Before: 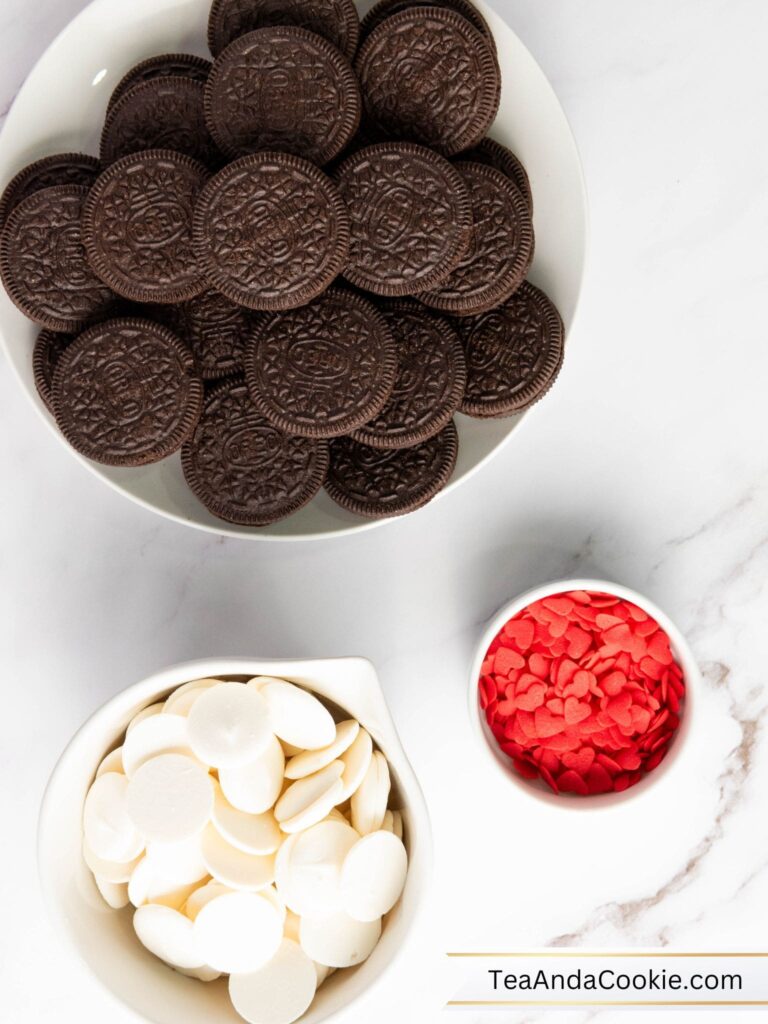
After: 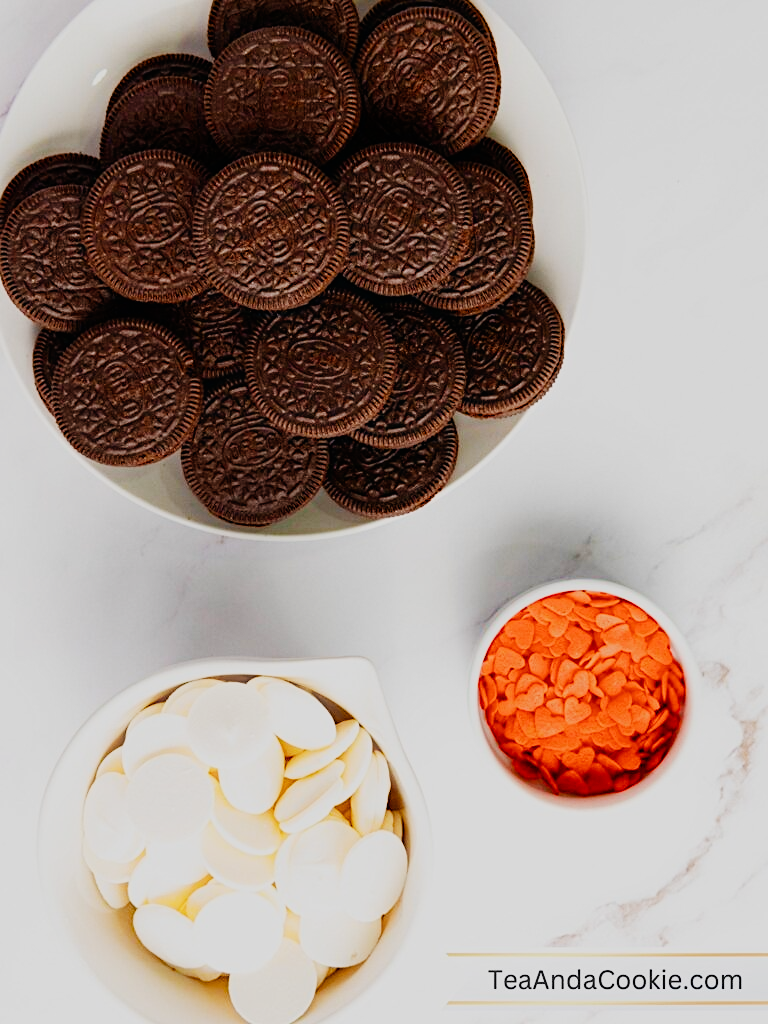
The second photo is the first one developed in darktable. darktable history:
sigmoid "smooth": skew -0.2, preserve hue 0%, red attenuation 0.1, red rotation 0.035, green attenuation 0.1, green rotation -0.017, blue attenuation 0.15, blue rotation -0.052, base primaries Rec2020
contrast equalizer "soft": y [[0.5, 0.488, 0.462, 0.461, 0.491, 0.5], [0.5 ×6], [0.5 ×6], [0 ×6], [0 ×6]]
color balance rgb: perceptual saturation grading › global saturation 20%, perceptual saturation grading › highlights -25%, perceptual saturation grading › shadows 25%, global vibrance 50%
color balance rgb "medium contrast": perceptual brilliance grading › highlights 20%, perceptual brilliance grading › mid-tones 10%, perceptual brilliance grading › shadows -20%
color equalizer "cinematic": saturation › orange 1.11, saturation › yellow 1.11, saturation › cyan 1.11, saturation › blue 1.17, hue › red 6.83, hue › orange -14.63, hue › yellow -10.73, hue › blue -10.73, brightness › red 1.16, brightness › orange 1.24, brightness › yellow 1.11, brightness › green 0.86, brightness › blue 0.801, brightness › lavender 1.04, brightness › magenta 0.983 | blend: blend mode normal, opacity 50%; mask: uniform (no mask)
diffuse or sharpen "sharpen demosaicing: AA filter": edge sensitivity 1, 1st order anisotropy 100%, 2nd order anisotropy 100%, 3rd order anisotropy 100%, 4th order anisotropy 100%, 1st order speed -25%, 2nd order speed -25%, 3rd order speed -25%, 4th order speed -25%
diffuse or sharpen "diffusion": radius span 100, 1st order speed 50%, 2nd order speed 50%, 3rd order speed 50%, 4th order speed 50% | blend: blend mode normal, opacity 10%; mask: uniform (no mask)
haze removal: strength -0.1, adaptive false
exposure "magic lantern defaults": compensate highlight preservation false
